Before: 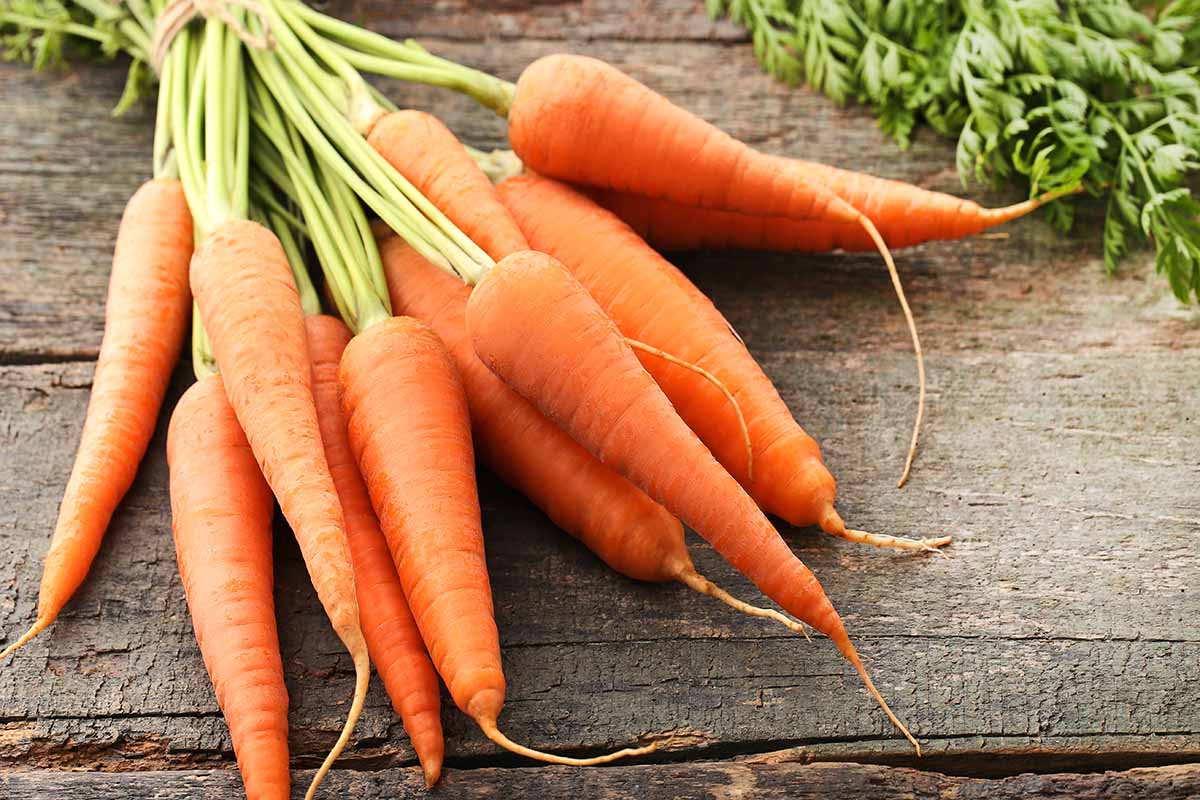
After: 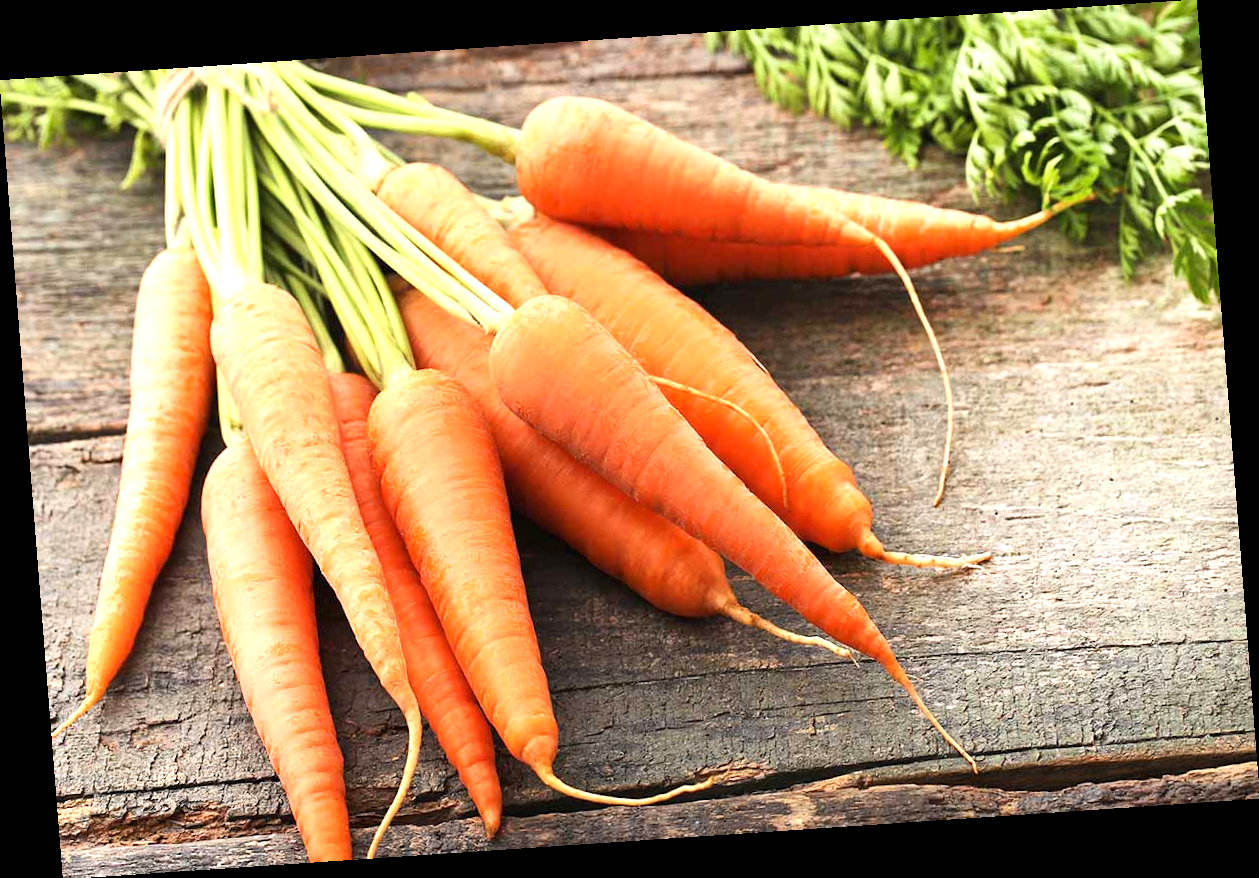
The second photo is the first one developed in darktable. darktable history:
exposure: black level correction 0, exposure 0.7 EV, compensate exposure bias true, compensate highlight preservation false
rotate and perspective: rotation -4.2°, shear 0.006, automatic cropping off
